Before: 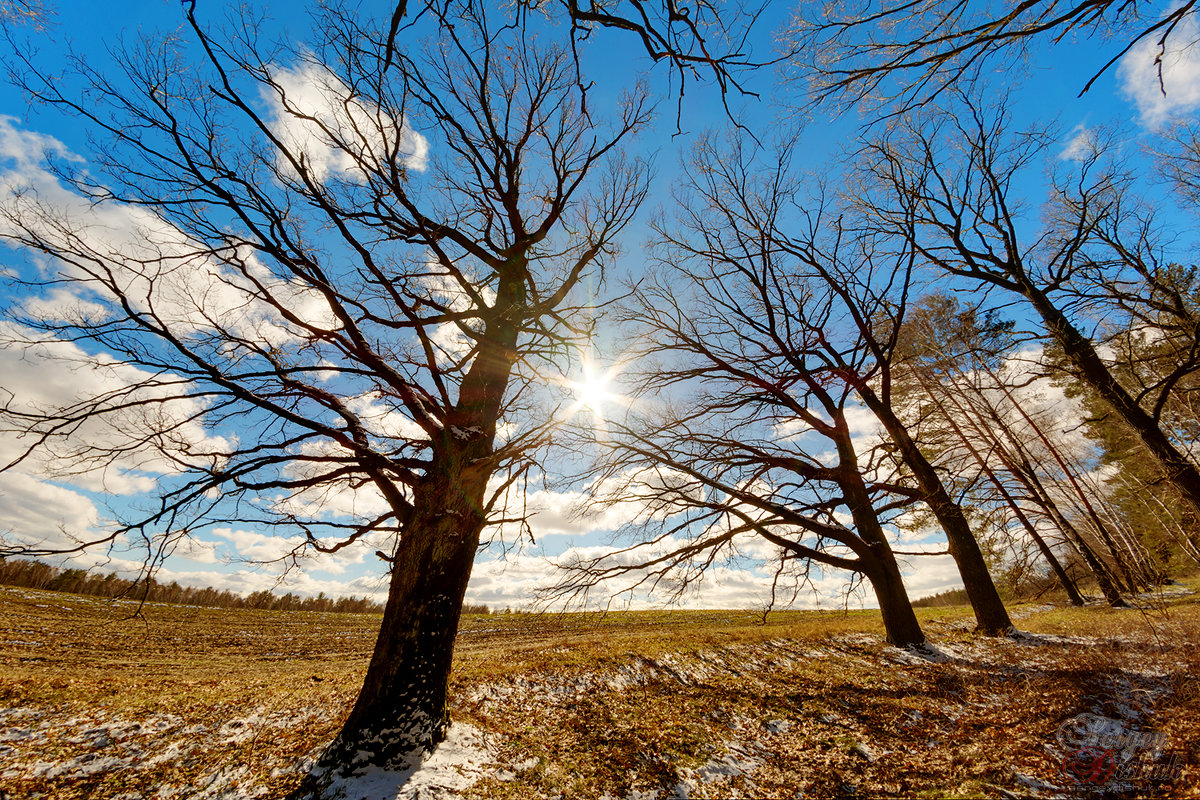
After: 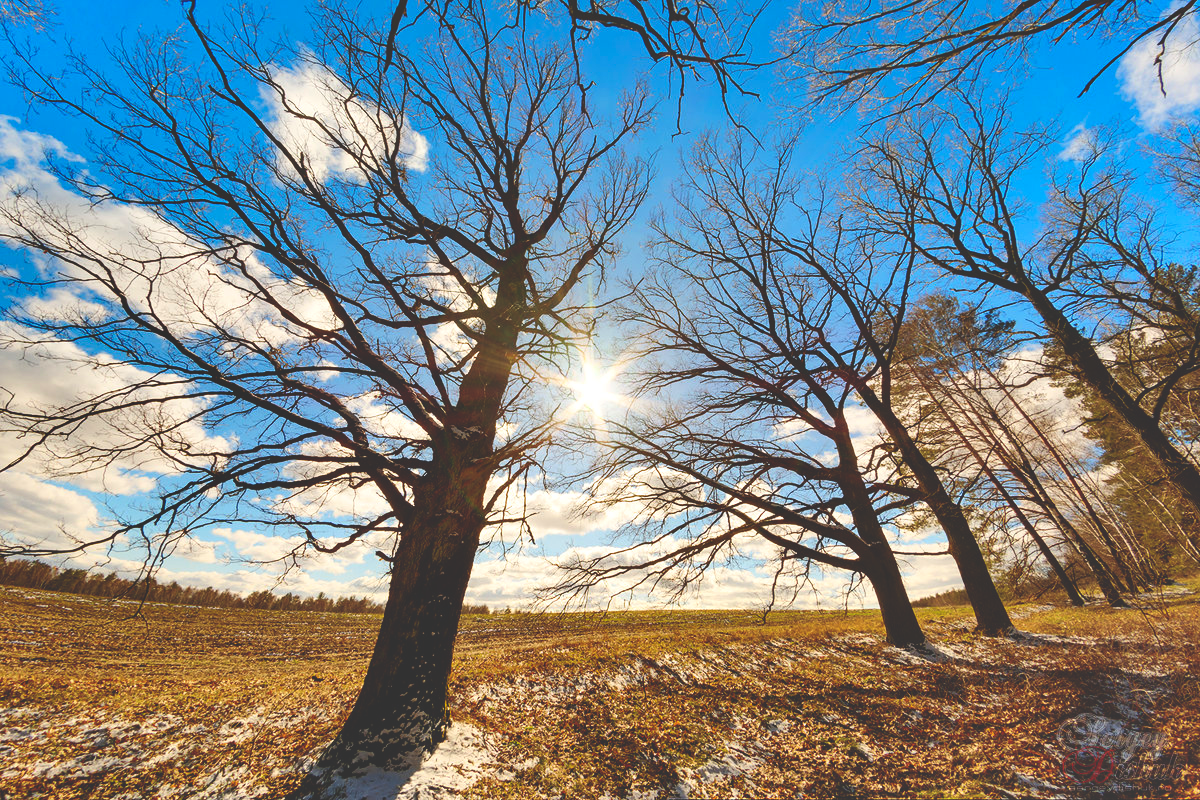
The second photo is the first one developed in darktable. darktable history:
contrast brightness saturation: contrast 0.166, saturation 0.32
shadows and highlights: soften with gaussian
exposure: black level correction -0.042, exposure 0.064 EV, compensate highlight preservation false
